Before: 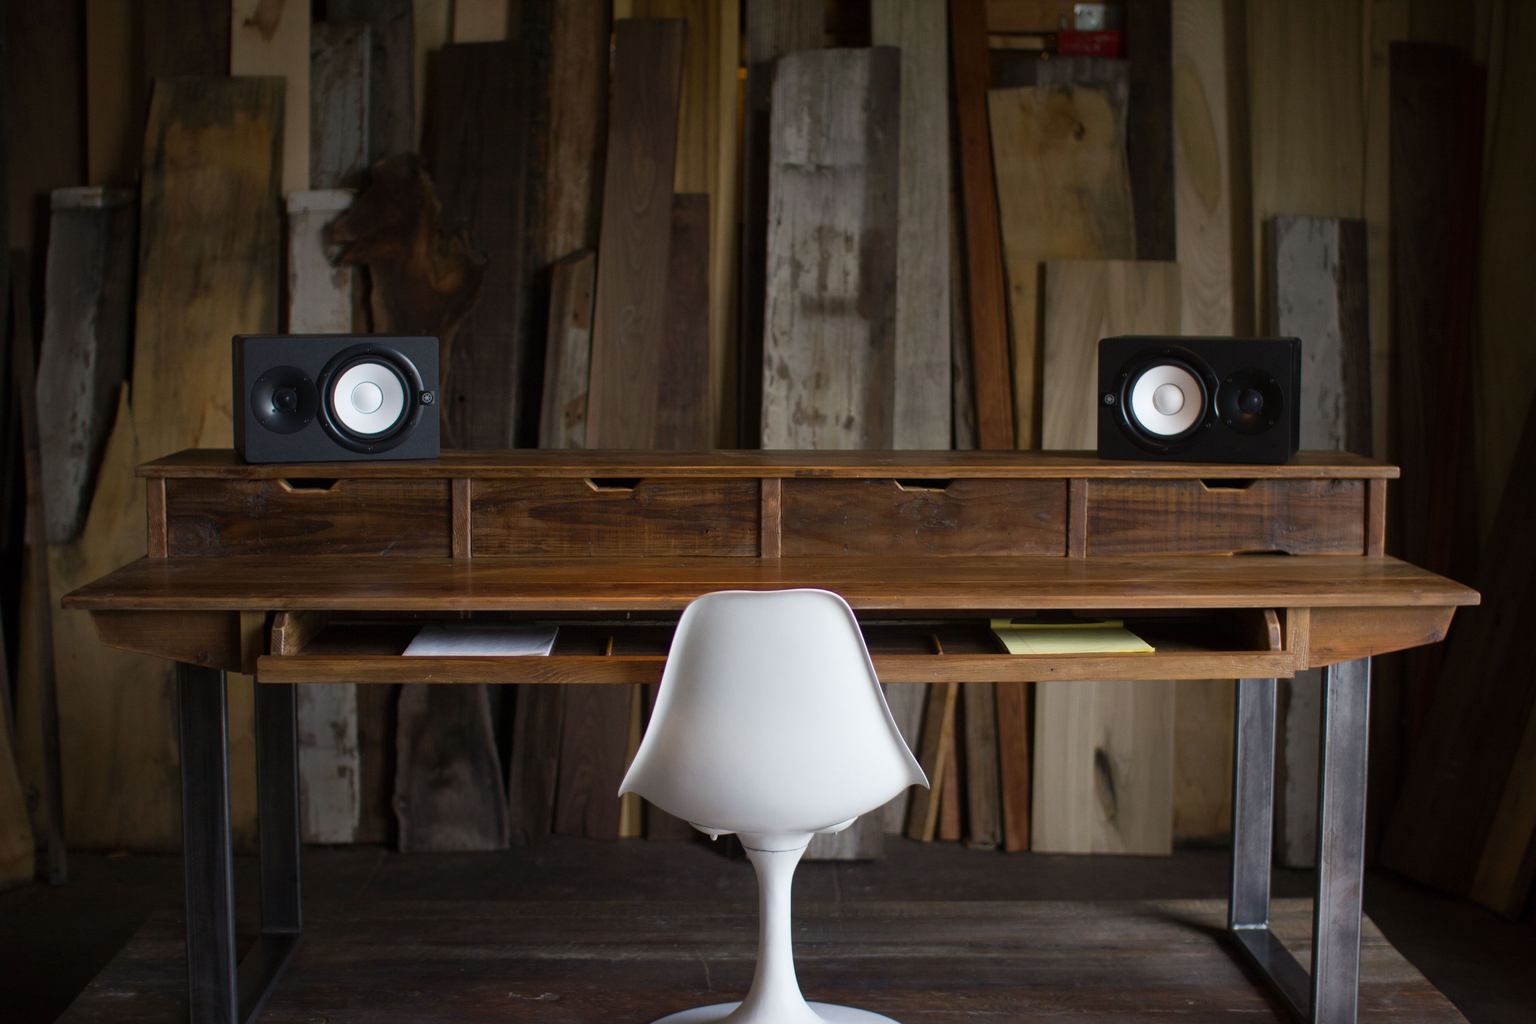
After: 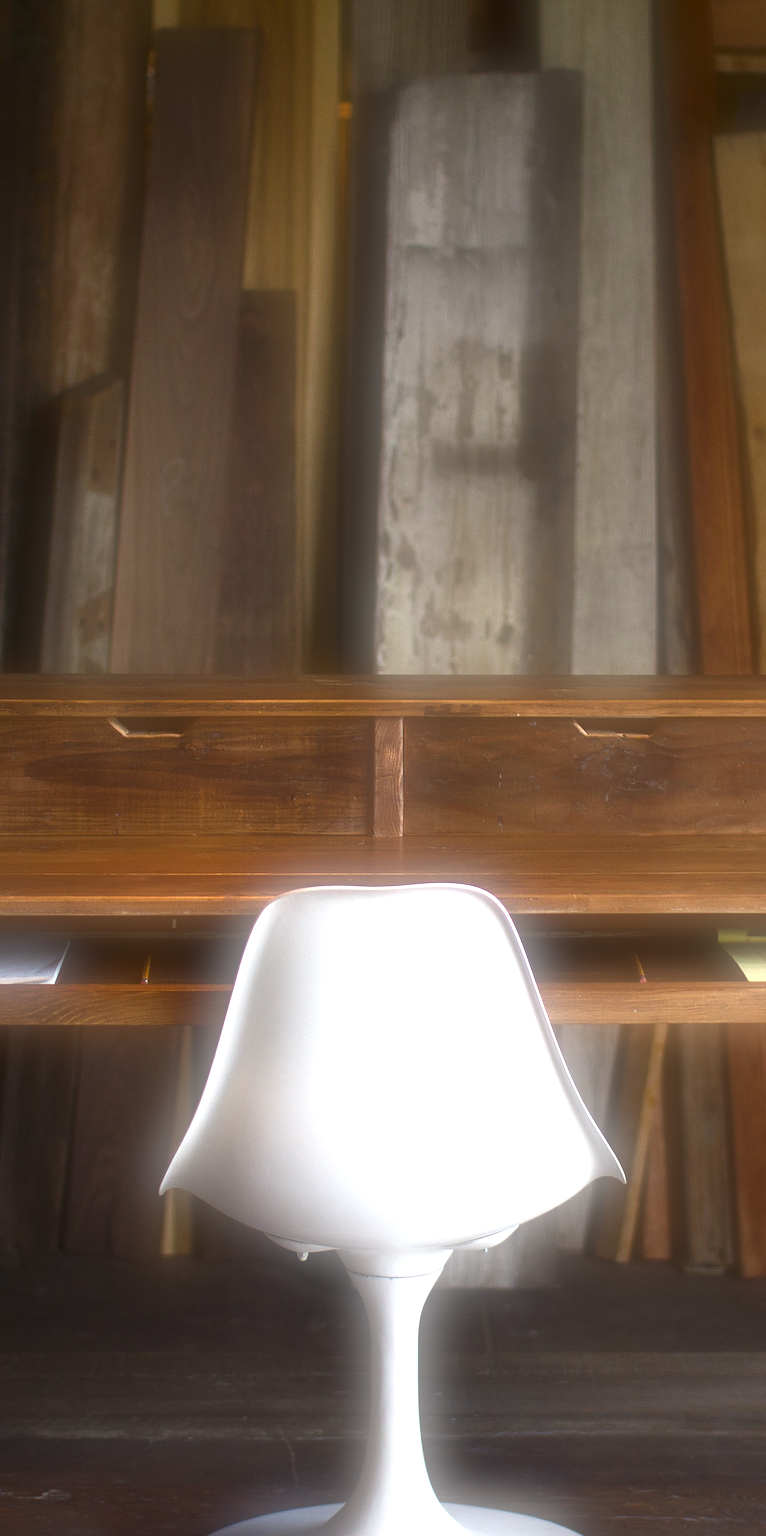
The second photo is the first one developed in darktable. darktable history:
crop: left 33.36%, right 33.36%
soften: on, module defaults
contrast brightness saturation: brightness -0.09
exposure: black level correction 0, exposure 1.45 EV, compensate exposure bias true, compensate highlight preservation false
graduated density: rotation -180°, offset 27.42
sharpen: on, module defaults
